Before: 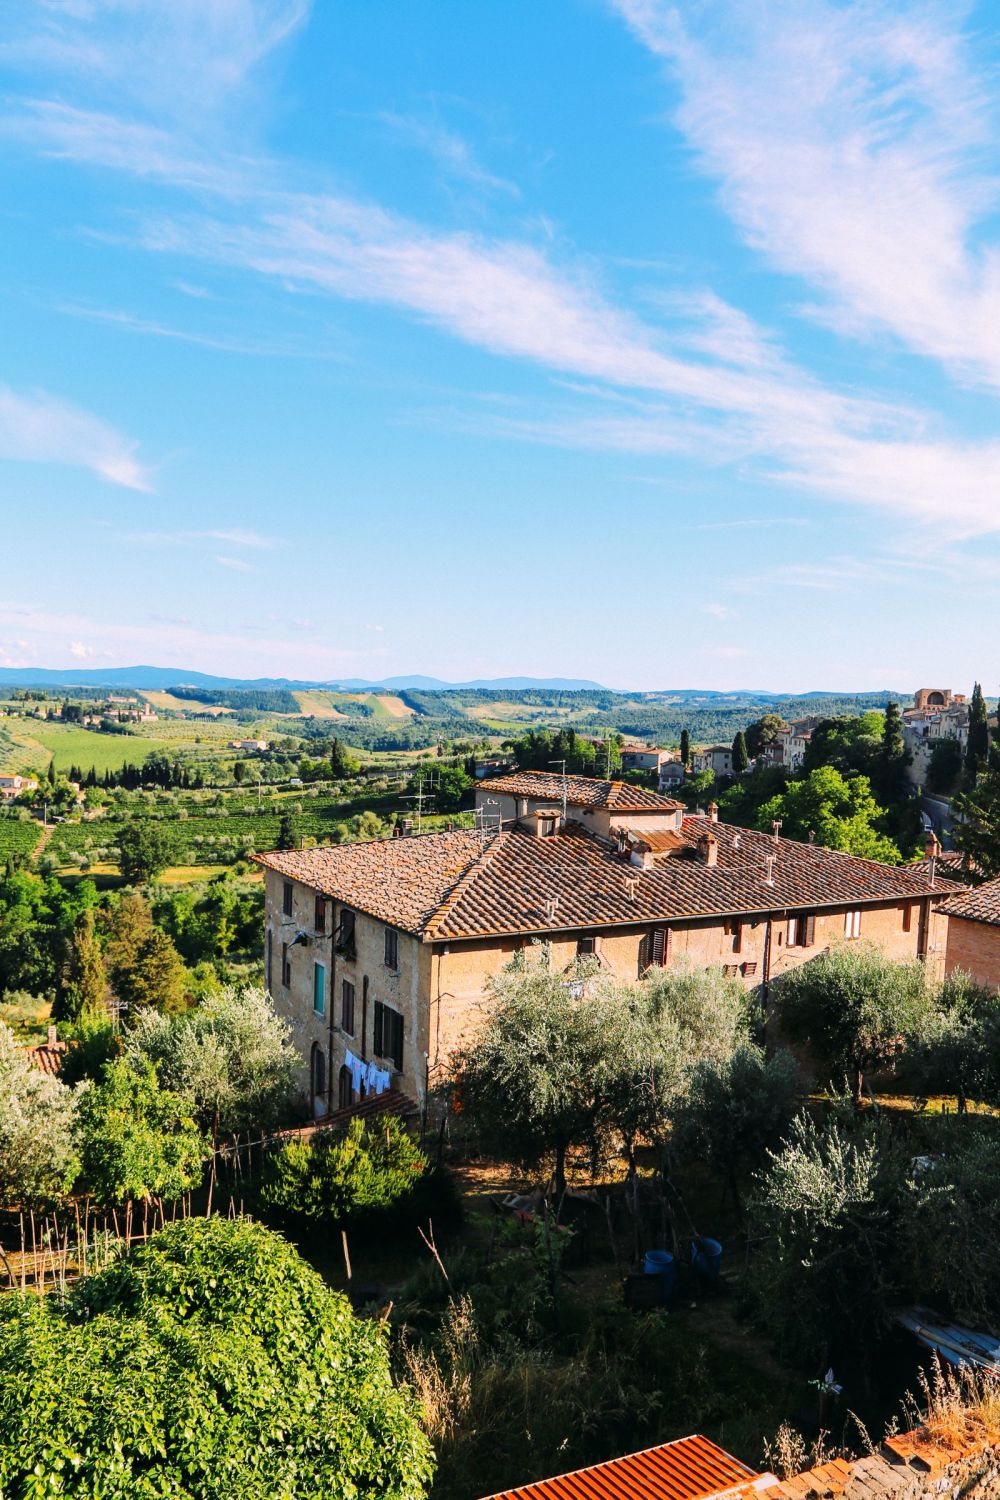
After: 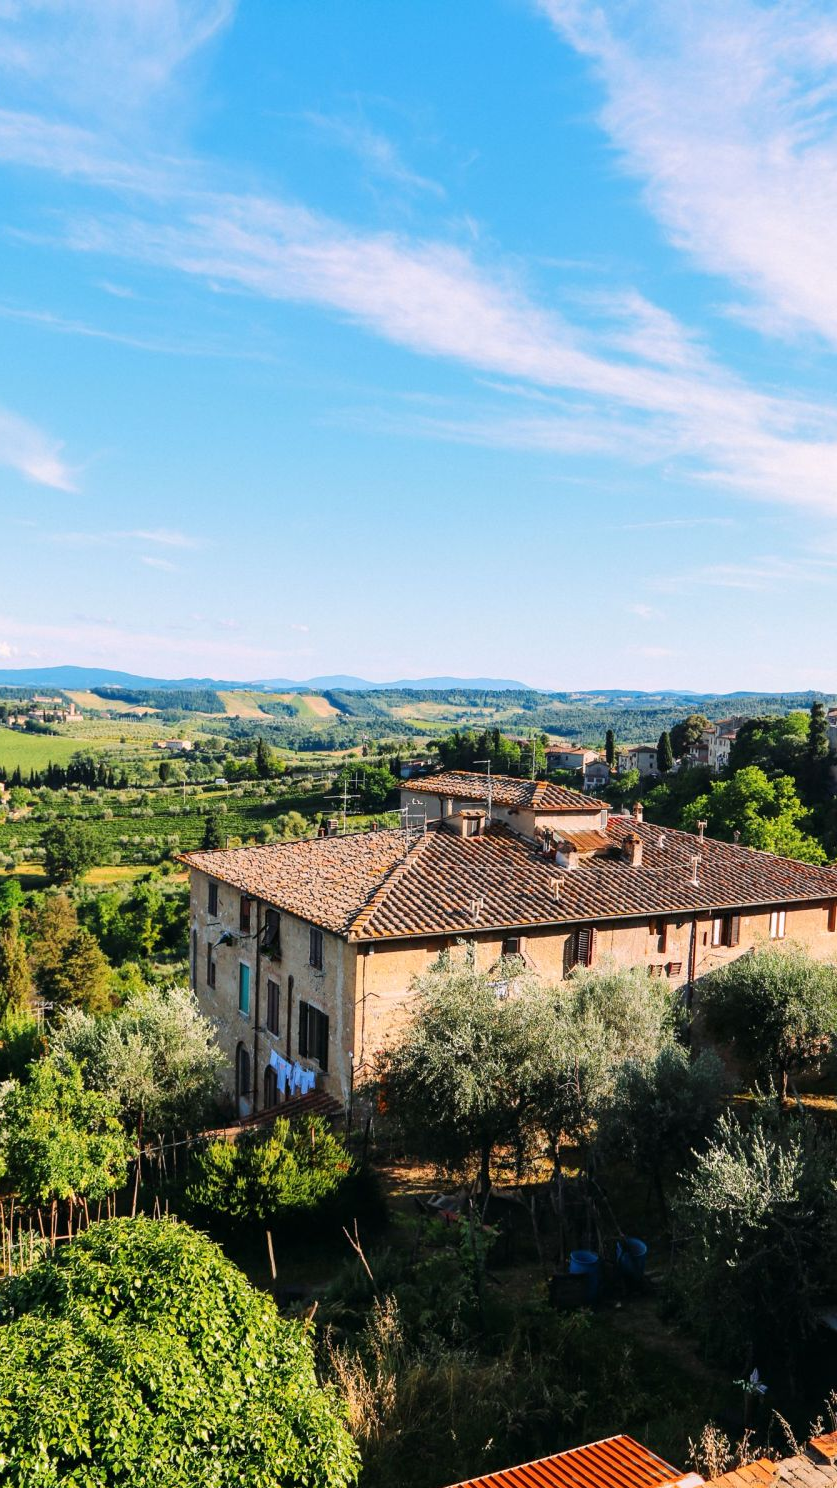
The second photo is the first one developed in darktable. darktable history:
tone equalizer: on, module defaults
crop: left 7.598%, right 7.873%
